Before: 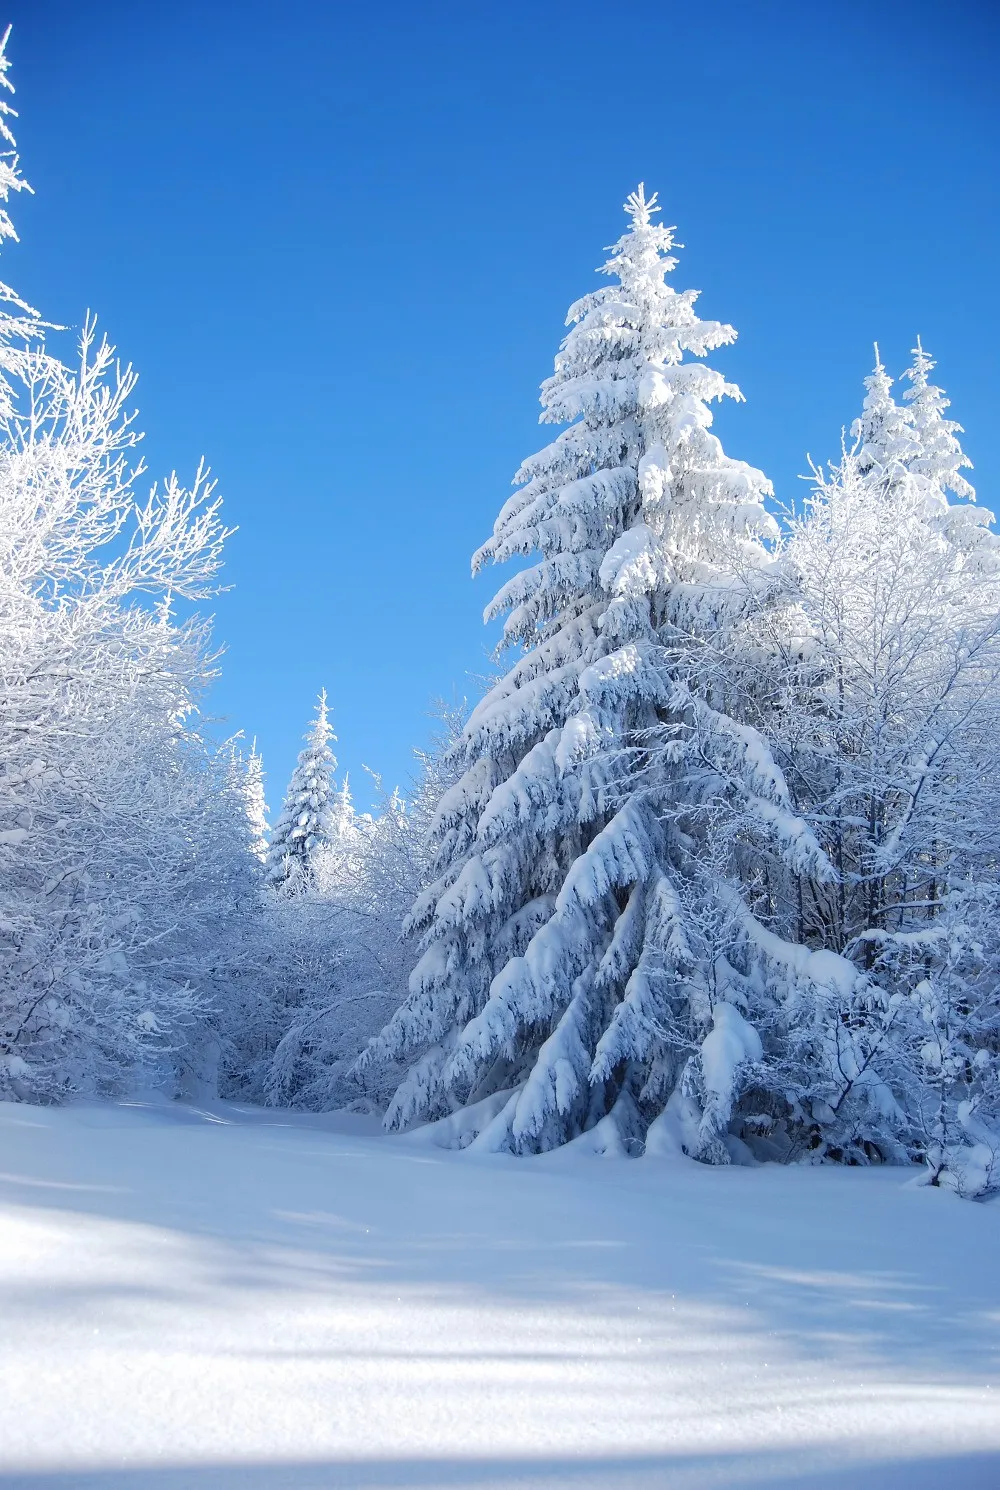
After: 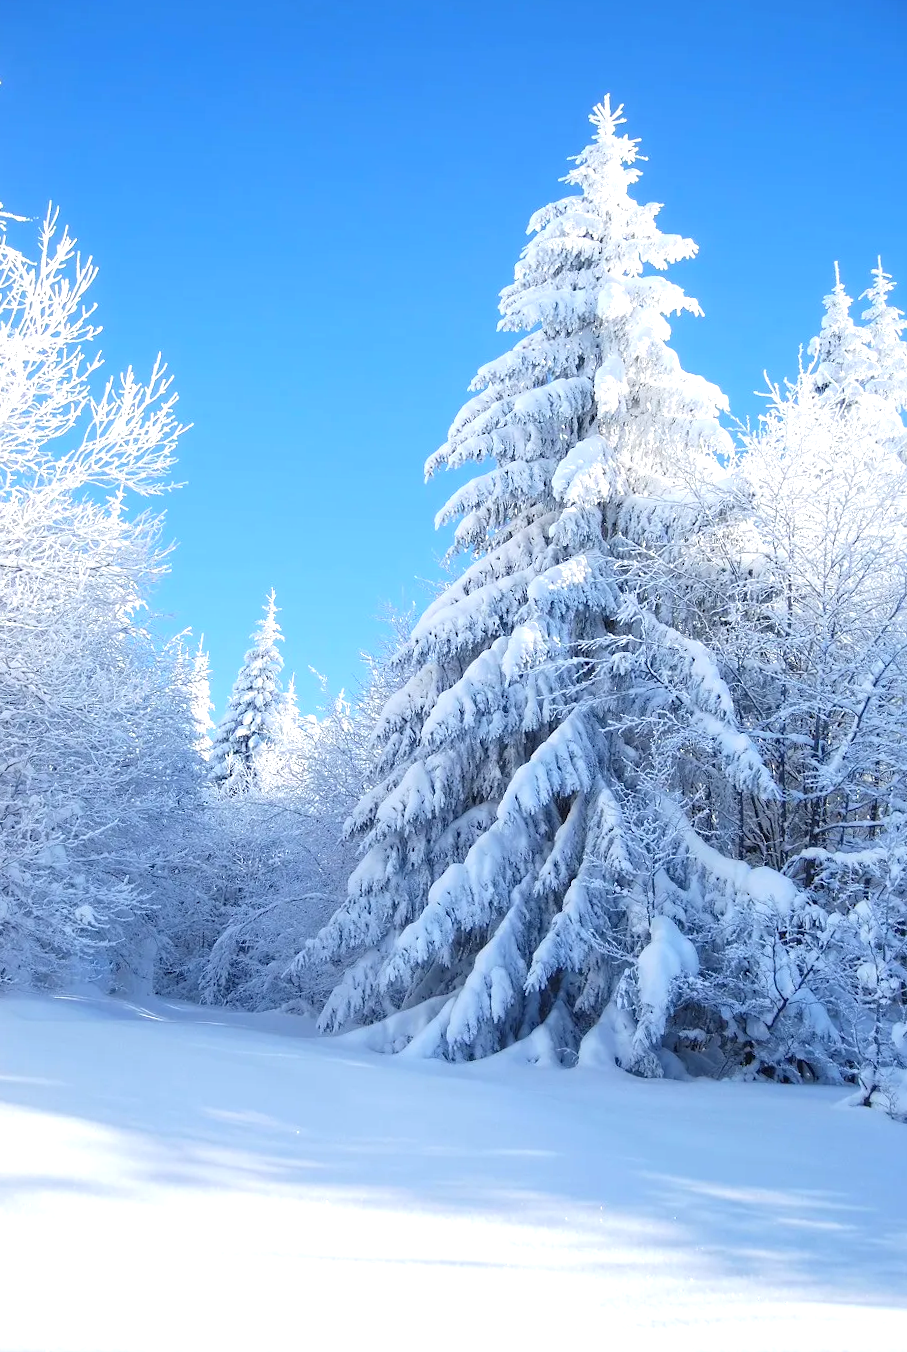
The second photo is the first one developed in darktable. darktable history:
exposure: exposure 0.559 EV, compensate highlight preservation false
color balance: mode lift, gamma, gain (sRGB)
crop and rotate: angle -1.96°, left 3.097%, top 4.154%, right 1.586%, bottom 0.529%
